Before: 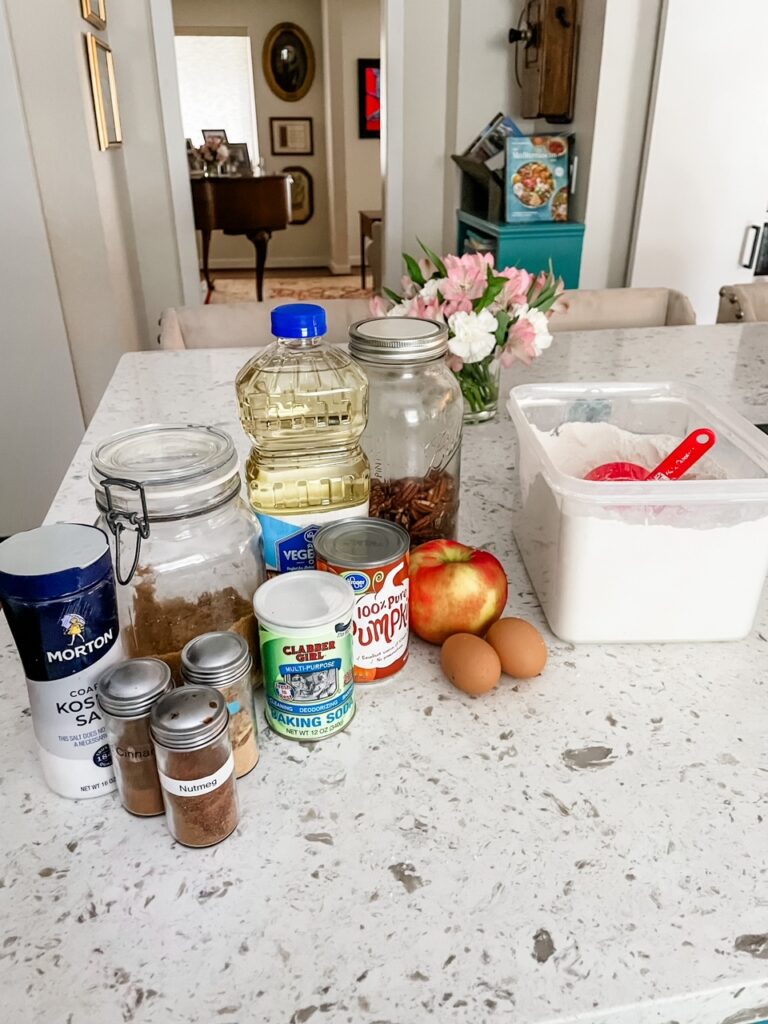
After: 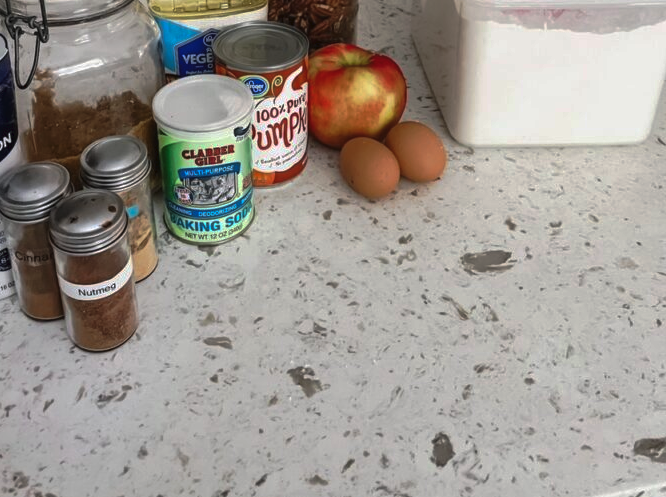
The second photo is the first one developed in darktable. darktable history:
crop and rotate: left 13.257%, top 48.465%, bottom 2.932%
tone curve: curves: ch0 [(0, 0) (0.003, 0.029) (0.011, 0.034) (0.025, 0.044) (0.044, 0.057) (0.069, 0.07) (0.1, 0.084) (0.136, 0.104) (0.177, 0.127) (0.224, 0.156) (0.277, 0.192) (0.335, 0.236) (0.399, 0.284) (0.468, 0.339) (0.543, 0.393) (0.623, 0.454) (0.709, 0.541) (0.801, 0.65) (0.898, 0.766) (1, 1)], preserve colors none
